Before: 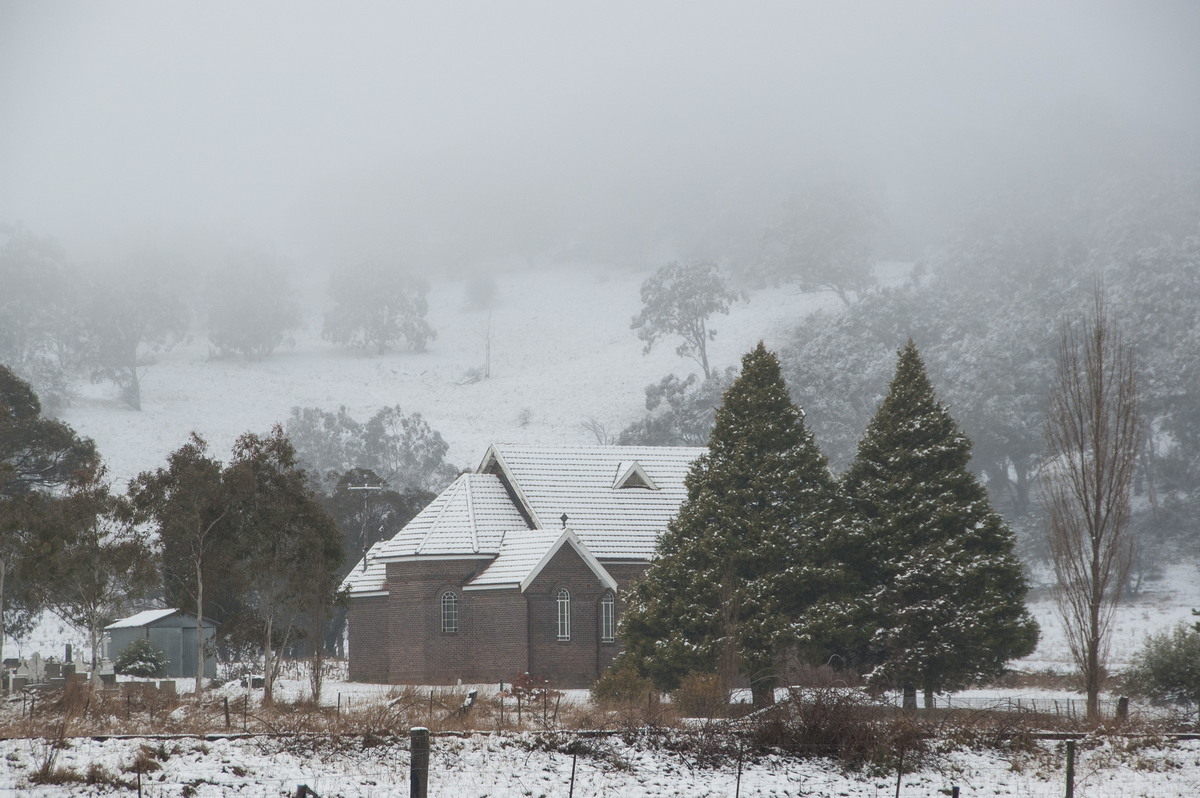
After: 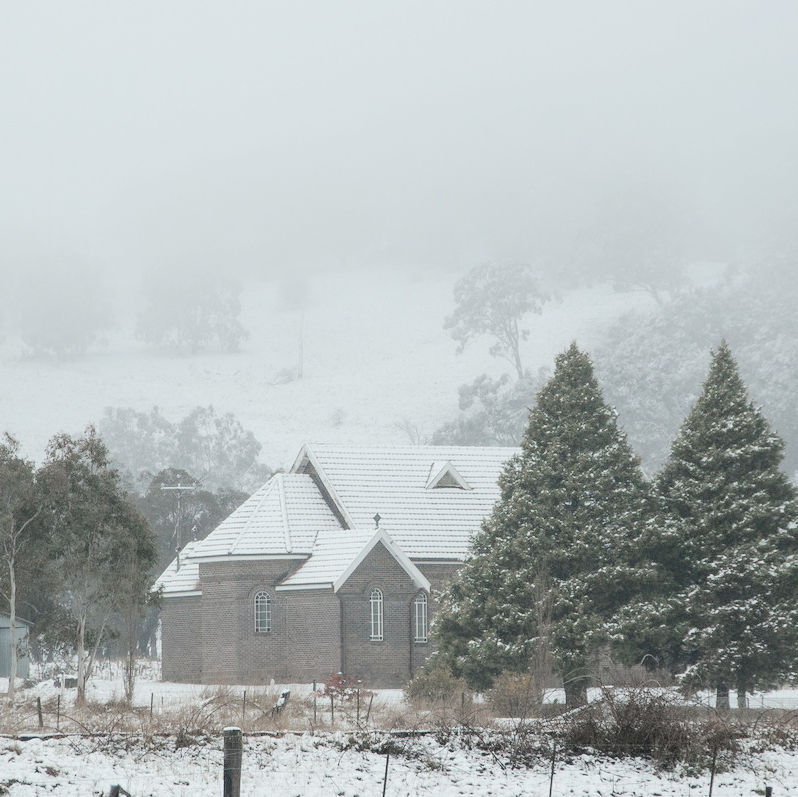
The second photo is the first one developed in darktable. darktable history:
crop and rotate: left 15.637%, right 17.792%
base curve: curves: ch0 [(0, 0) (0.158, 0.273) (0.879, 0.895) (1, 1)], preserve colors none
tone curve: curves: ch0 [(0, 0) (0.081, 0.044) (0.185, 0.145) (0.283, 0.273) (0.405, 0.449) (0.495, 0.554) (0.686, 0.743) (0.826, 0.853) (0.978, 0.988)]; ch1 [(0, 0) (0.147, 0.166) (0.321, 0.362) (0.371, 0.402) (0.423, 0.426) (0.479, 0.472) (0.505, 0.497) (0.521, 0.506) (0.551, 0.546) (0.586, 0.571) (0.625, 0.638) (0.68, 0.715) (1, 1)]; ch2 [(0, 0) (0.346, 0.378) (0.404, 0.427) (0.502, 0.498) (0.531, 0.517) (0.547, 0.526) (0.582, 0.571) (0.629, 0.626) (0.717, 0.678) (1, 1)], color space Lab, independent channels, preserve colors none
